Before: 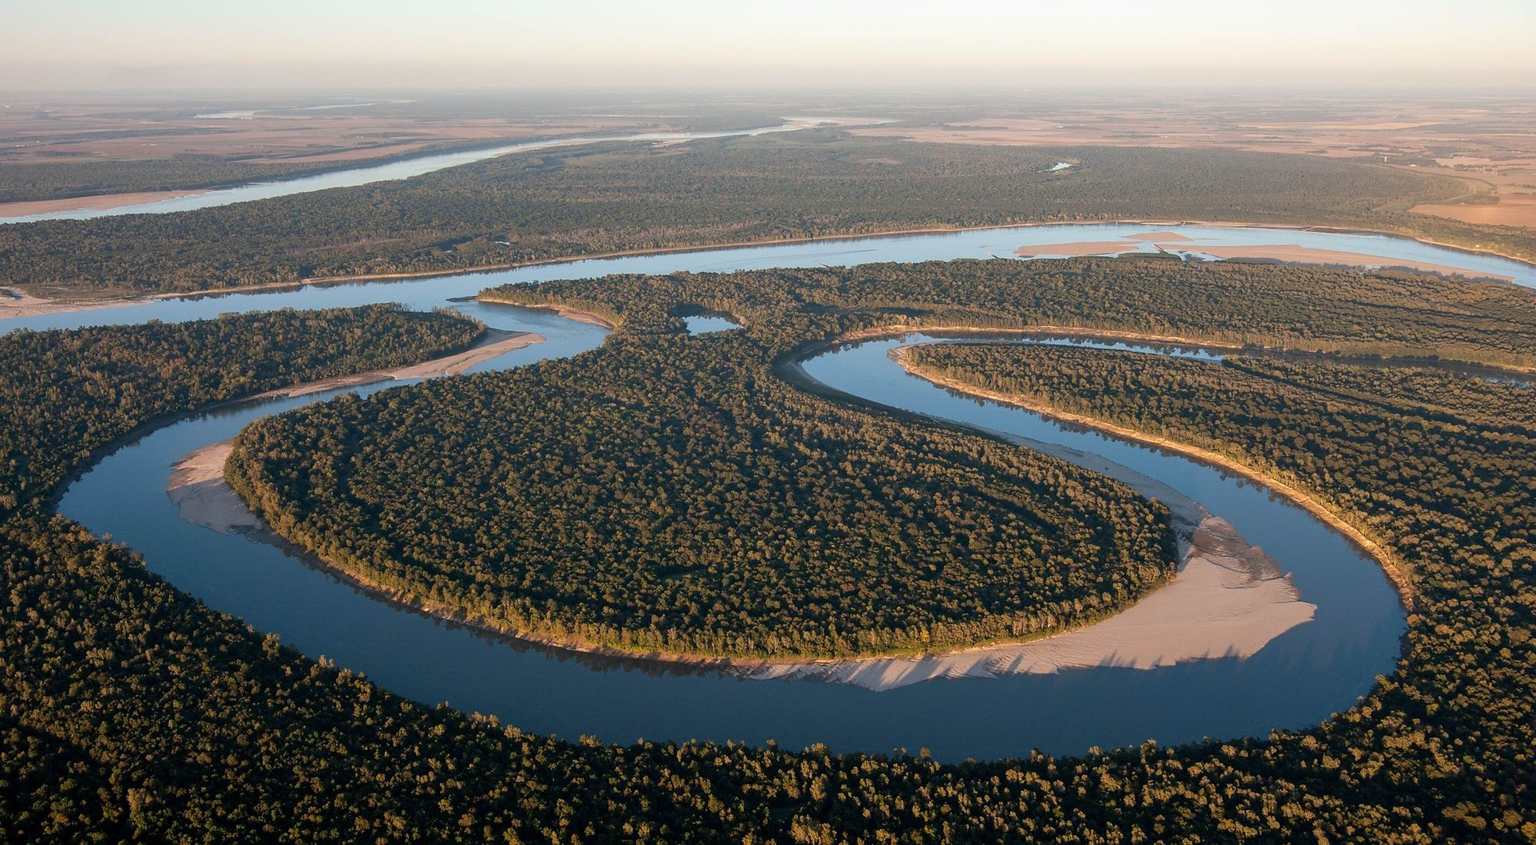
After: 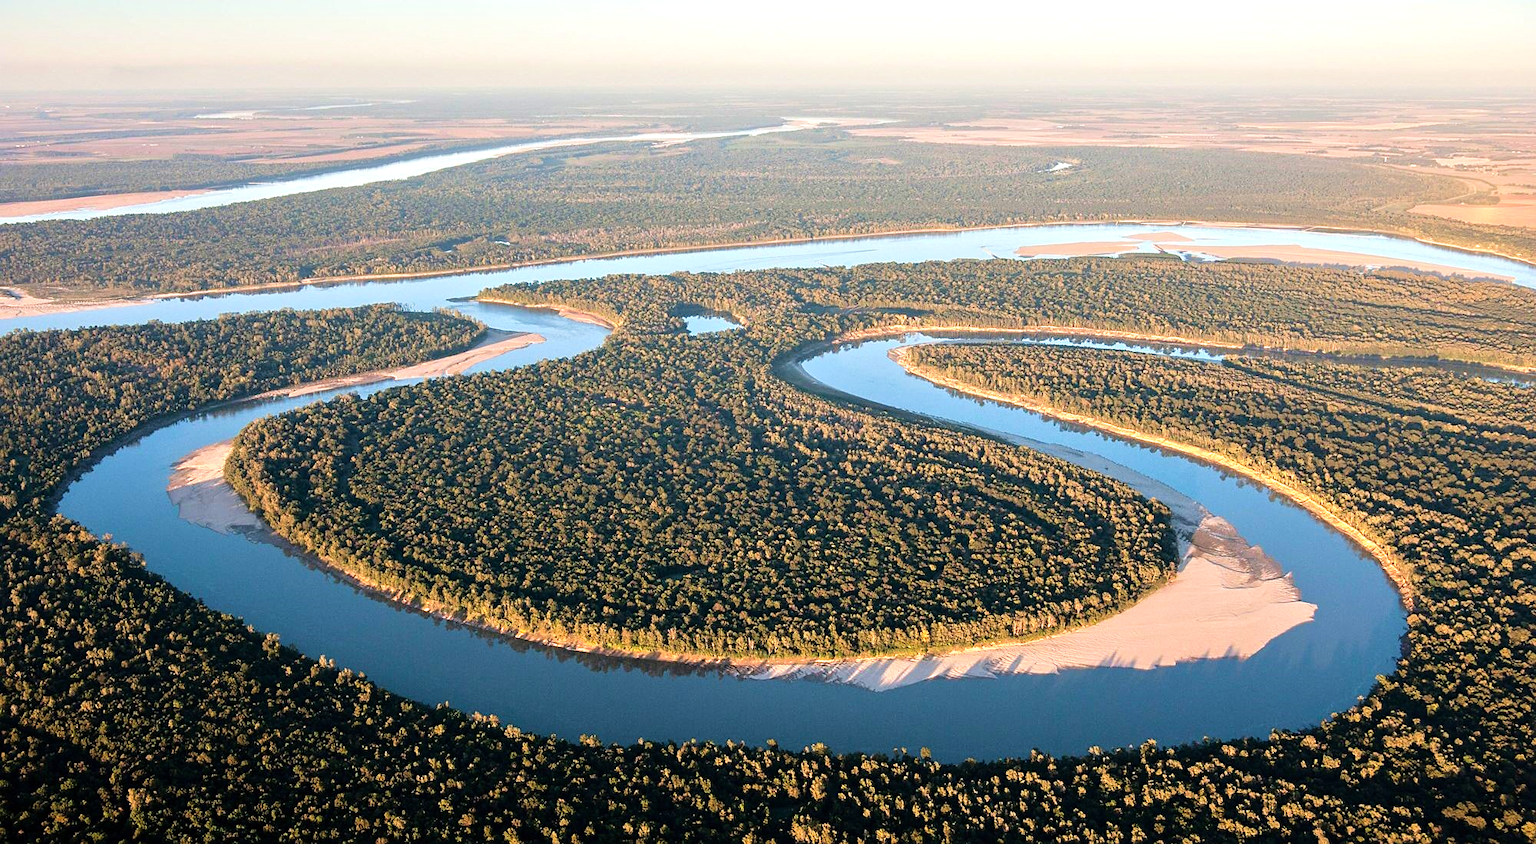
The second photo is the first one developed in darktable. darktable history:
tone equalizer: -7 EV 0.161 EV, -6 EV 0.619 EV, -5 EV 1.16 EV, -4 EV 1.3 EV, -3 EV 1.17 EV, -2 EV 0.6 EV, -1 EV 0.166 EV, smoothing diameter 2.1%, edges refinement/feathering 20.14, mask exposure compensation -1.57 EV, filter diffusion 5
velvia: on, module defaults
sharpen: amount 0.203
